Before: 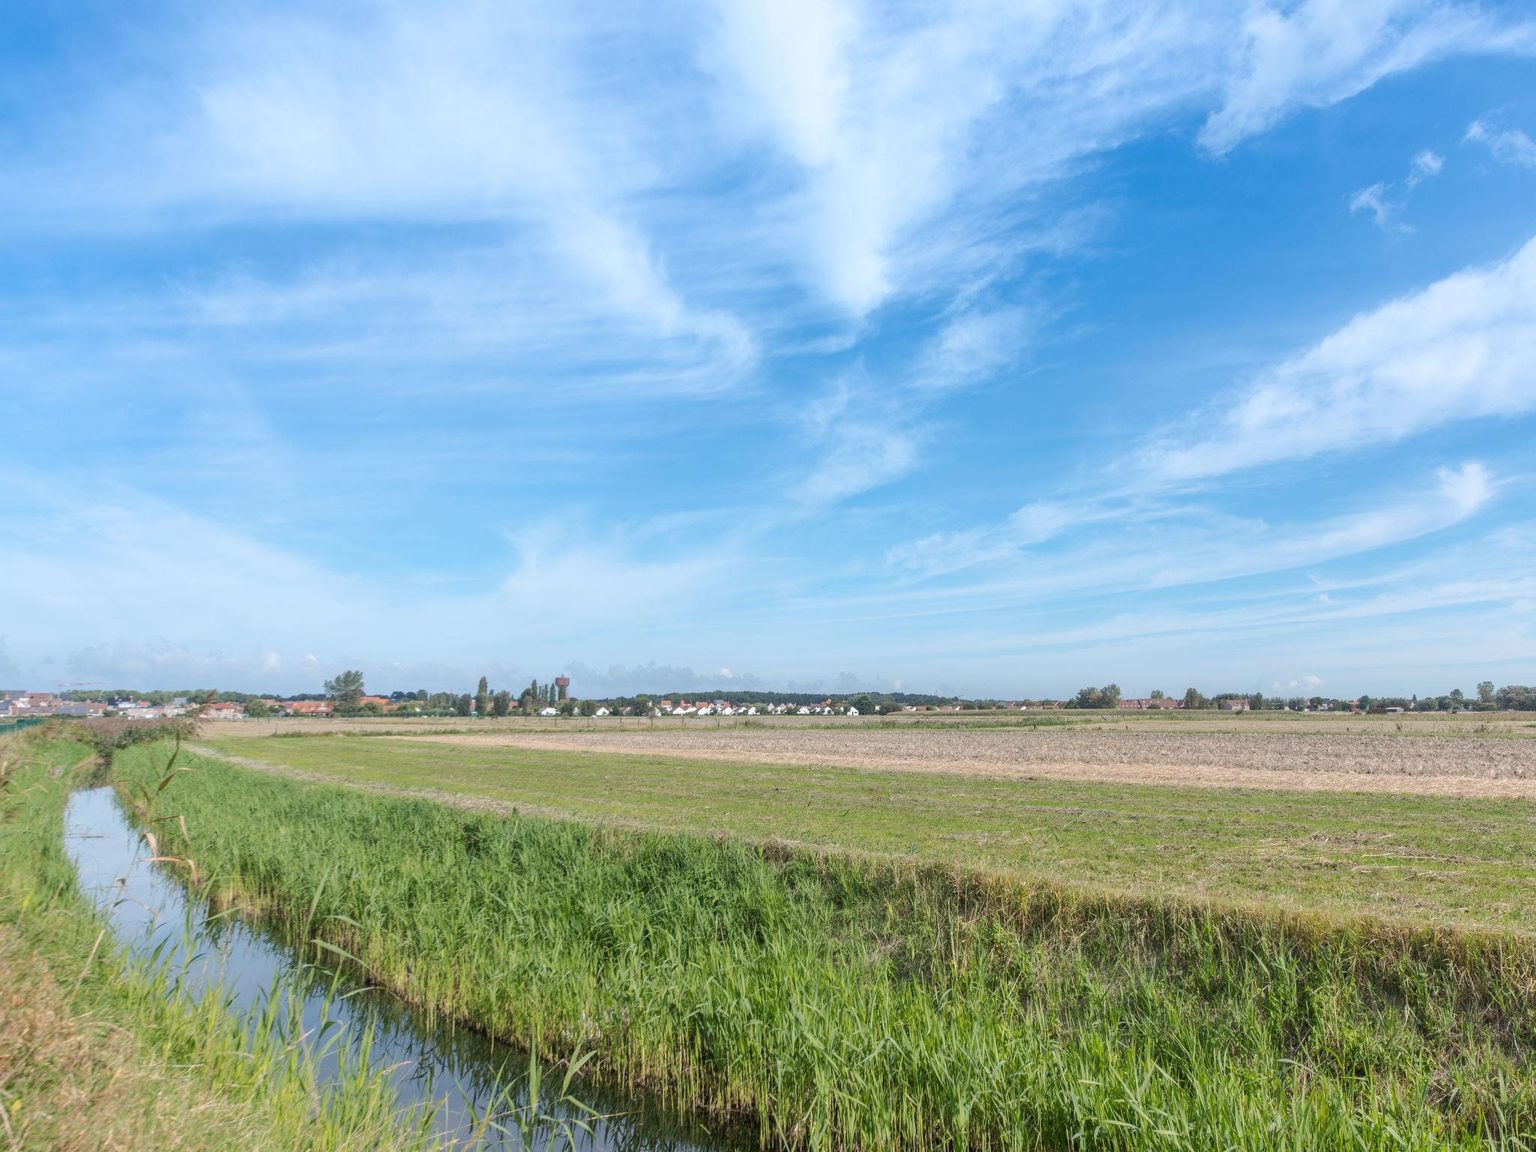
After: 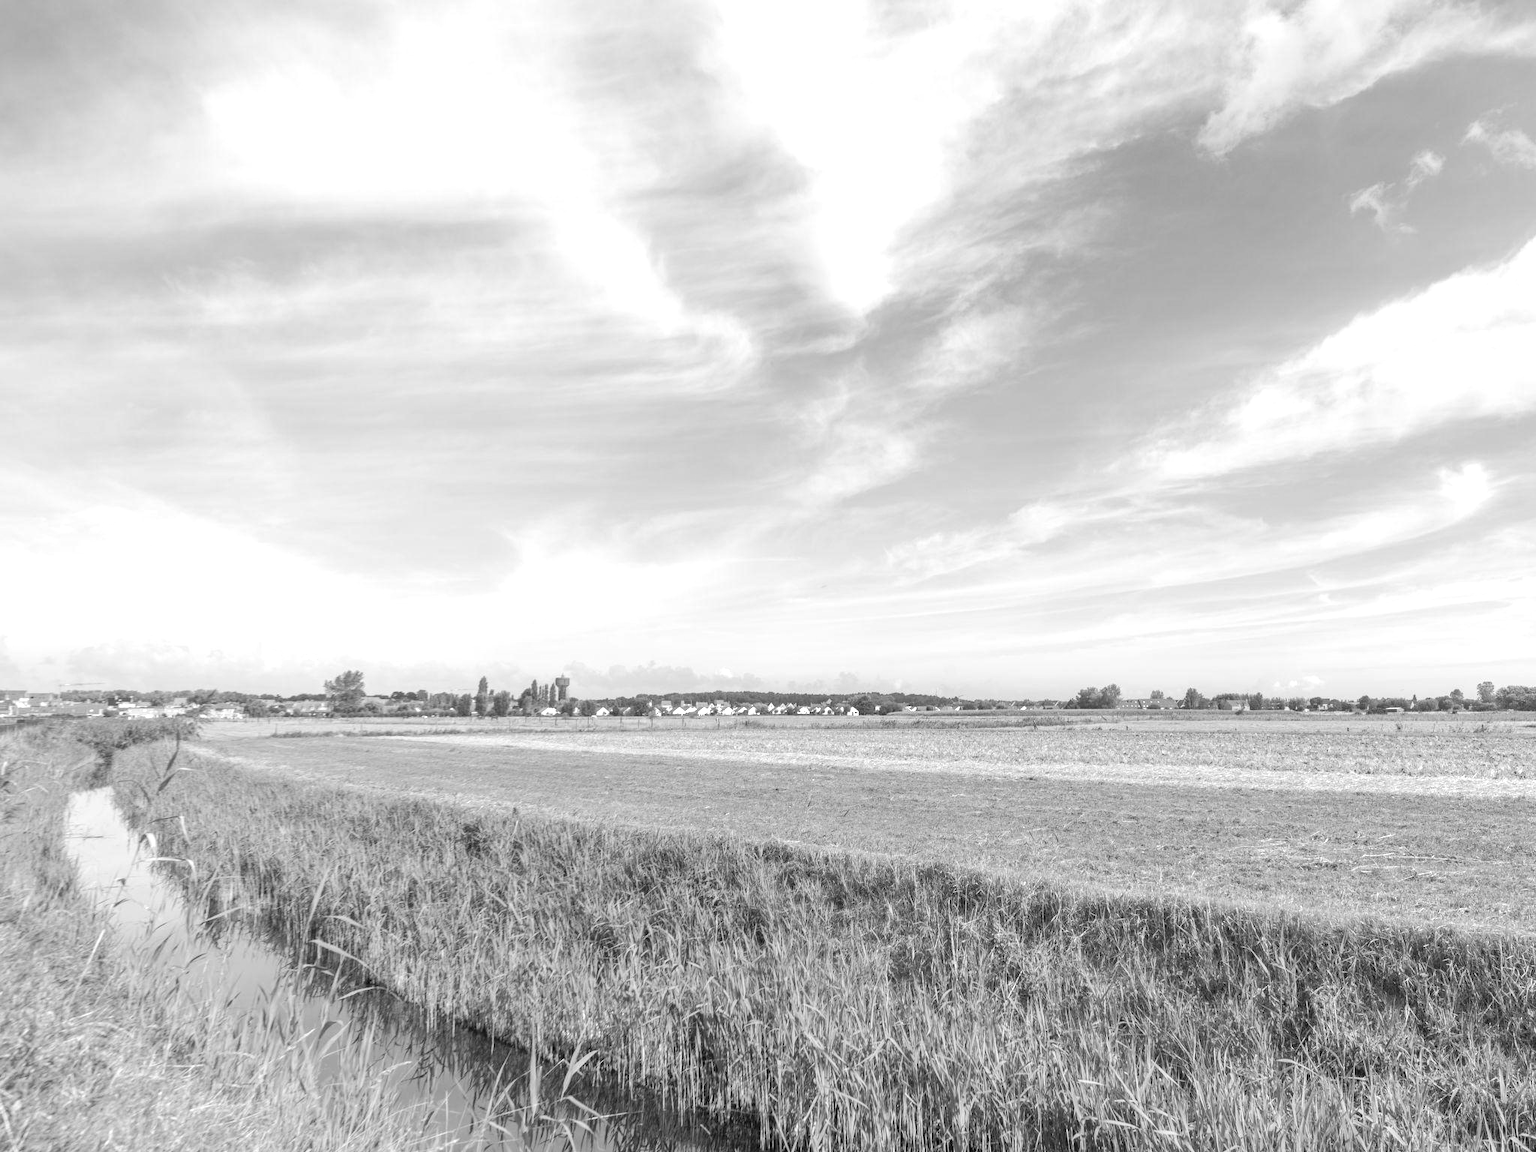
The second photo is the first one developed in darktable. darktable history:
exposure: exposure 0.6 EV, compensate highlight preservation false
monochrome: on, module defaults
